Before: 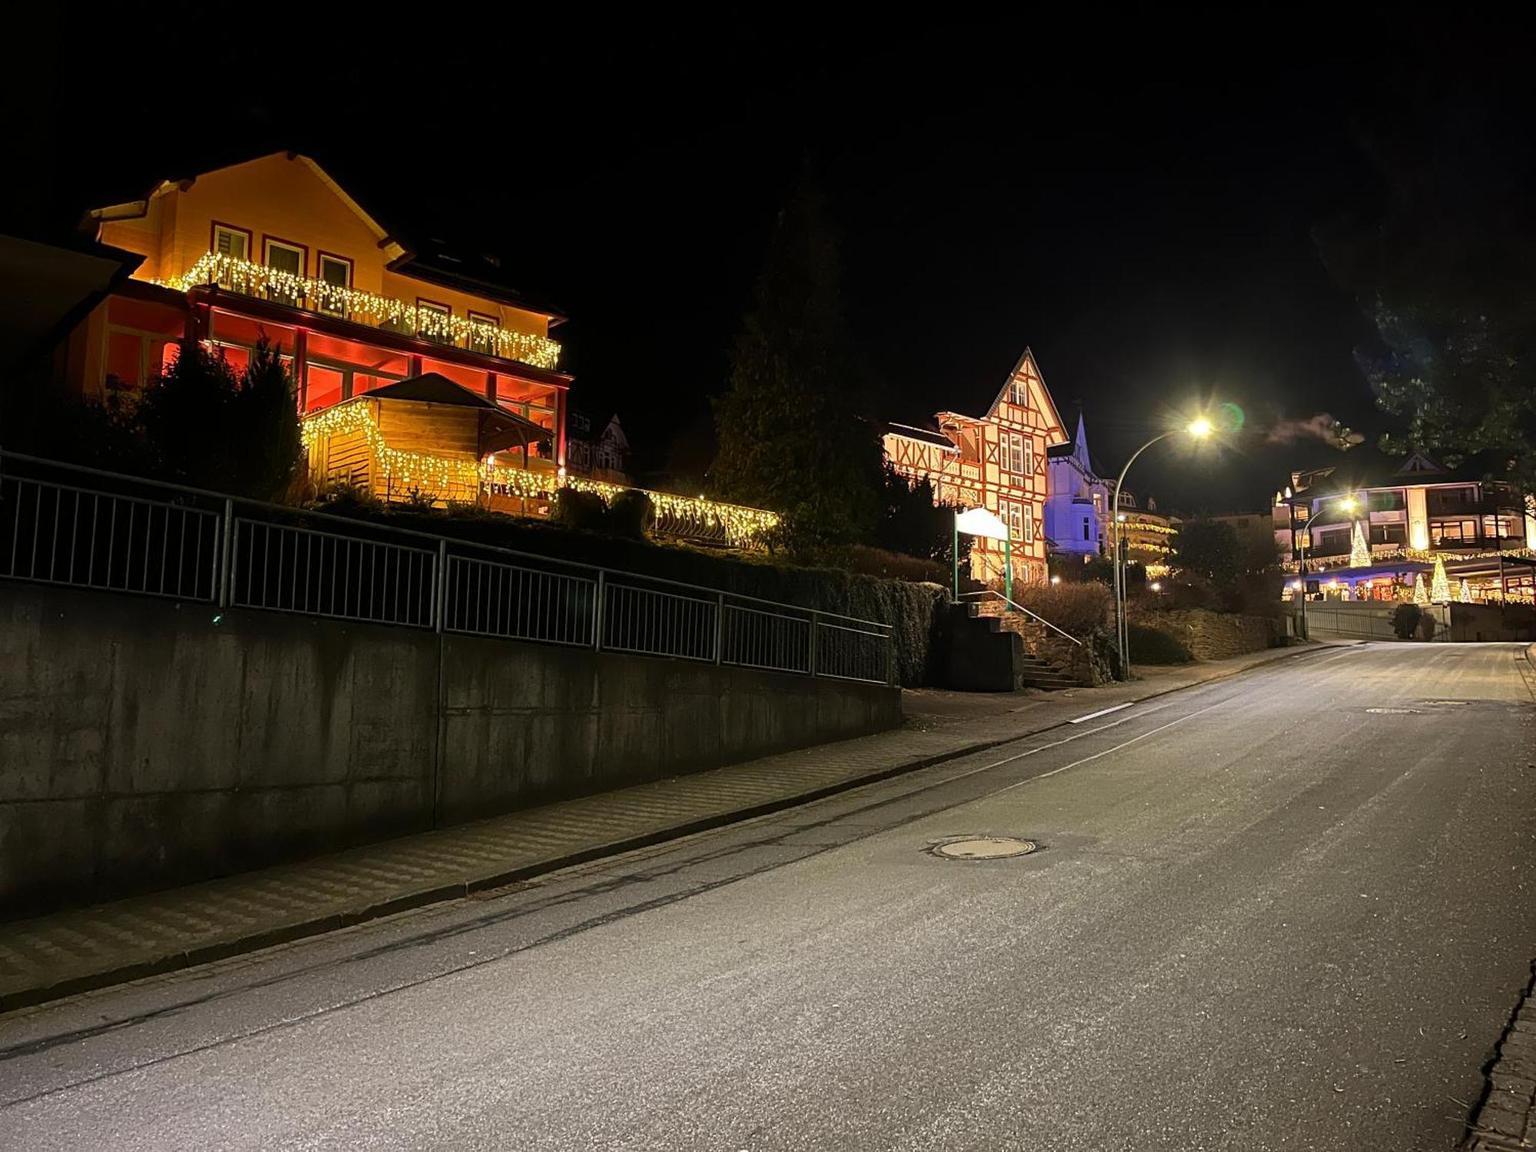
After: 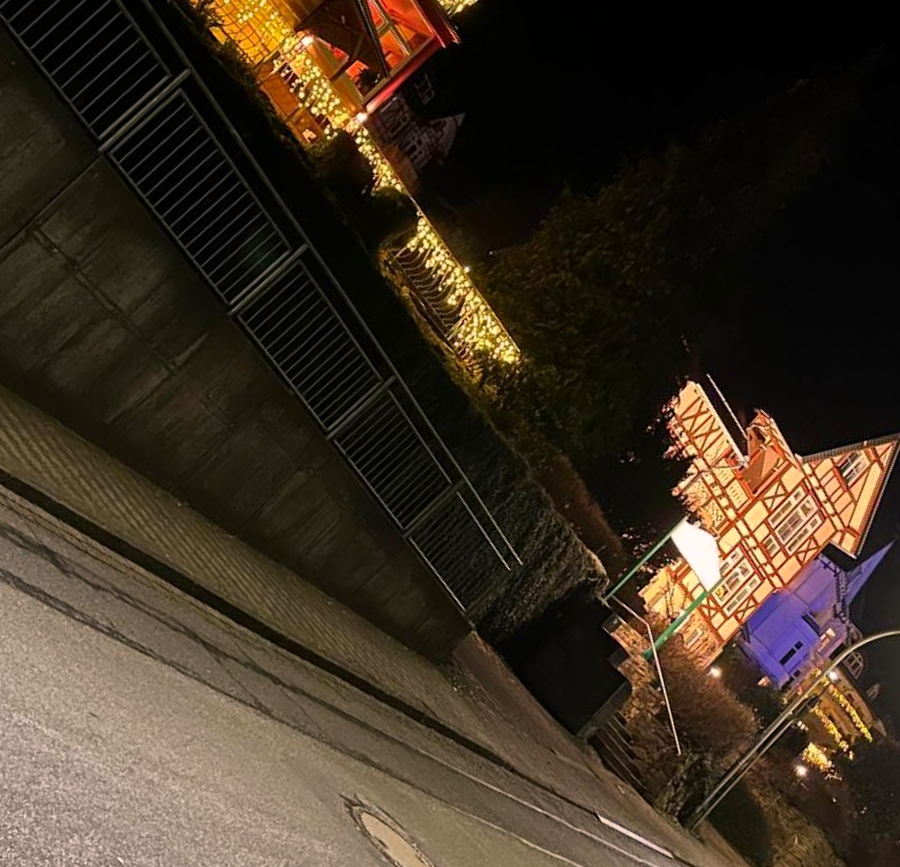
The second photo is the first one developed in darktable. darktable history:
crop and rotate: angle -45.12°, top 16.767%, right 0.939%, bottom 11.701%
color correction: highlights a* 7.06, highlights b* 3.95
